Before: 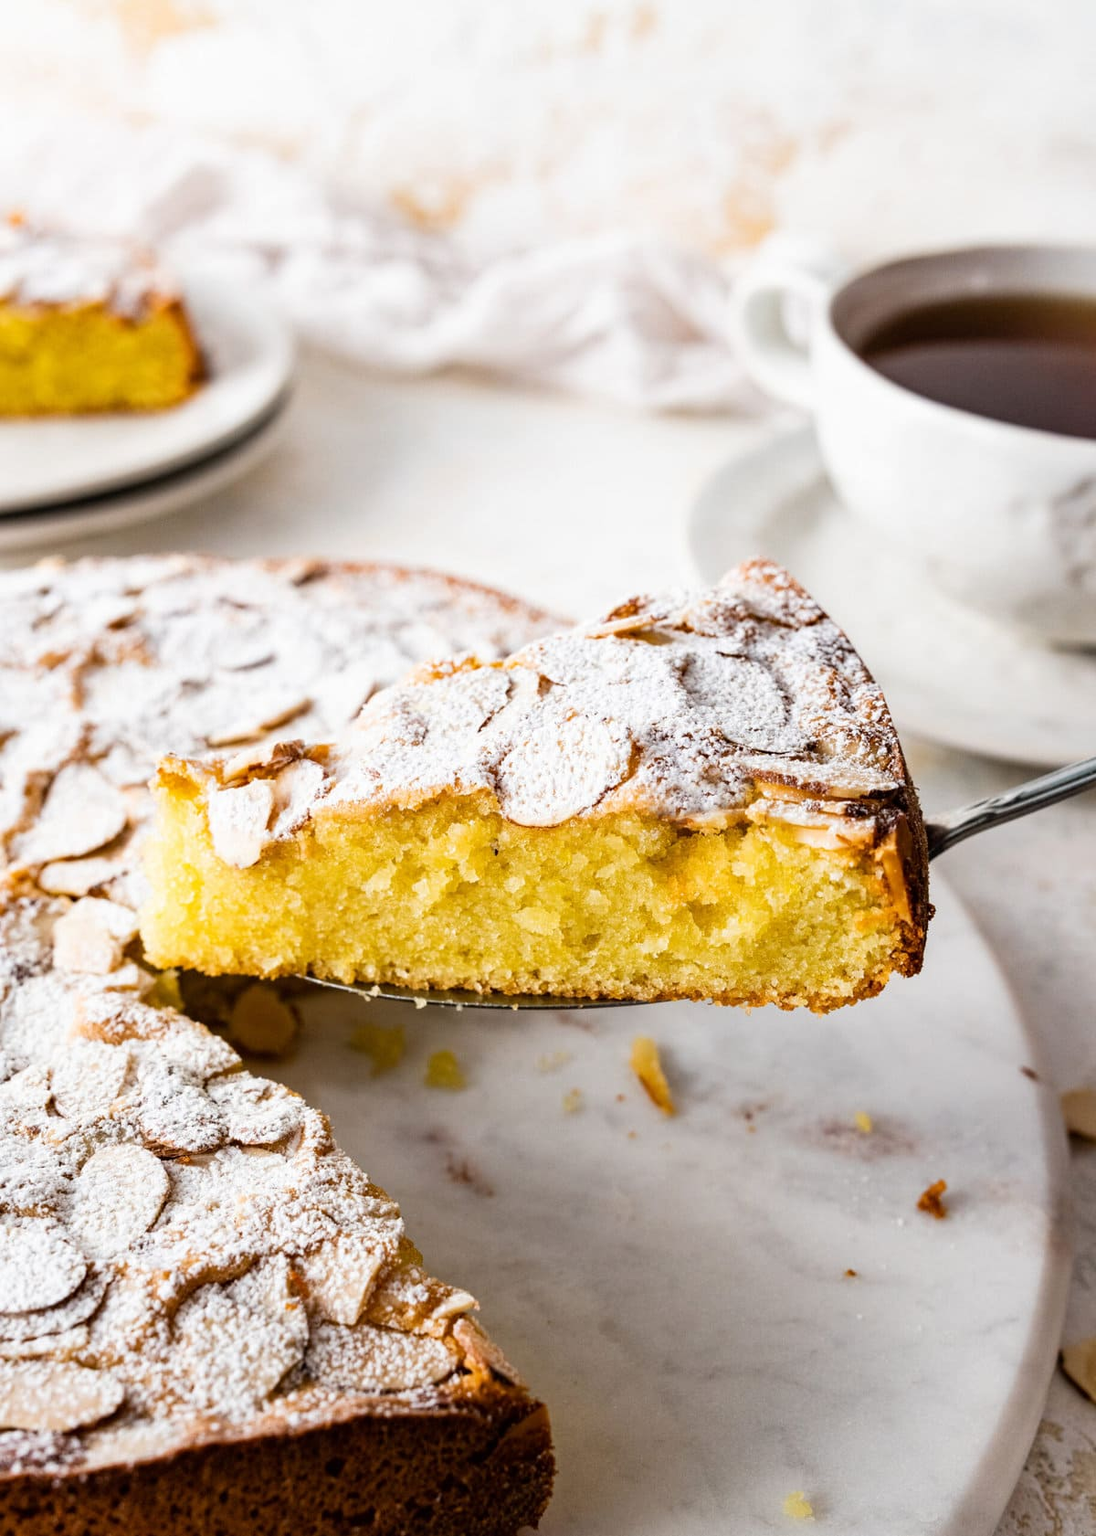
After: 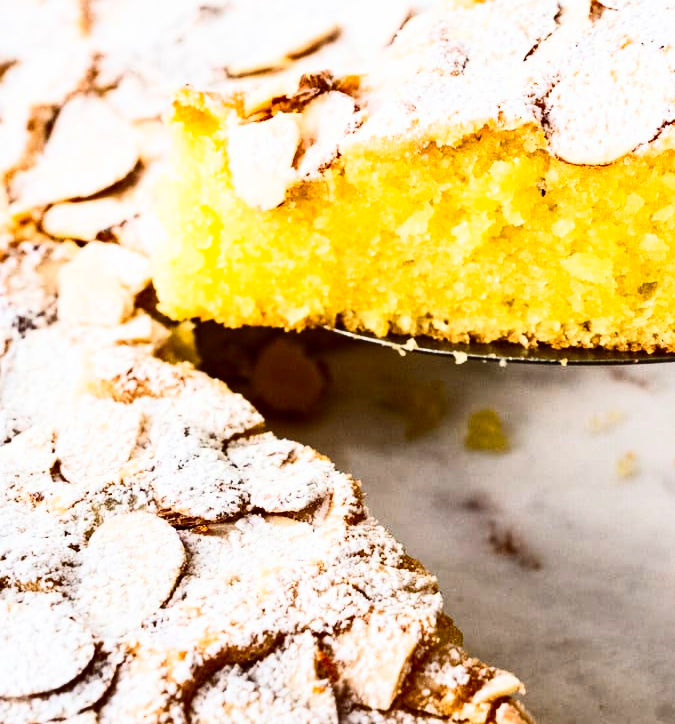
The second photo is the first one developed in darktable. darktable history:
crop: top 44.04%, right 43.7%, bottom 12.86%
contrast brightness saturation: contrast 0.4, brightness 0.05, saturation 0.259
base curve: curves: ch0 [(0, 0) (0.472, 0.508) (1, 1)], preserve colors none
